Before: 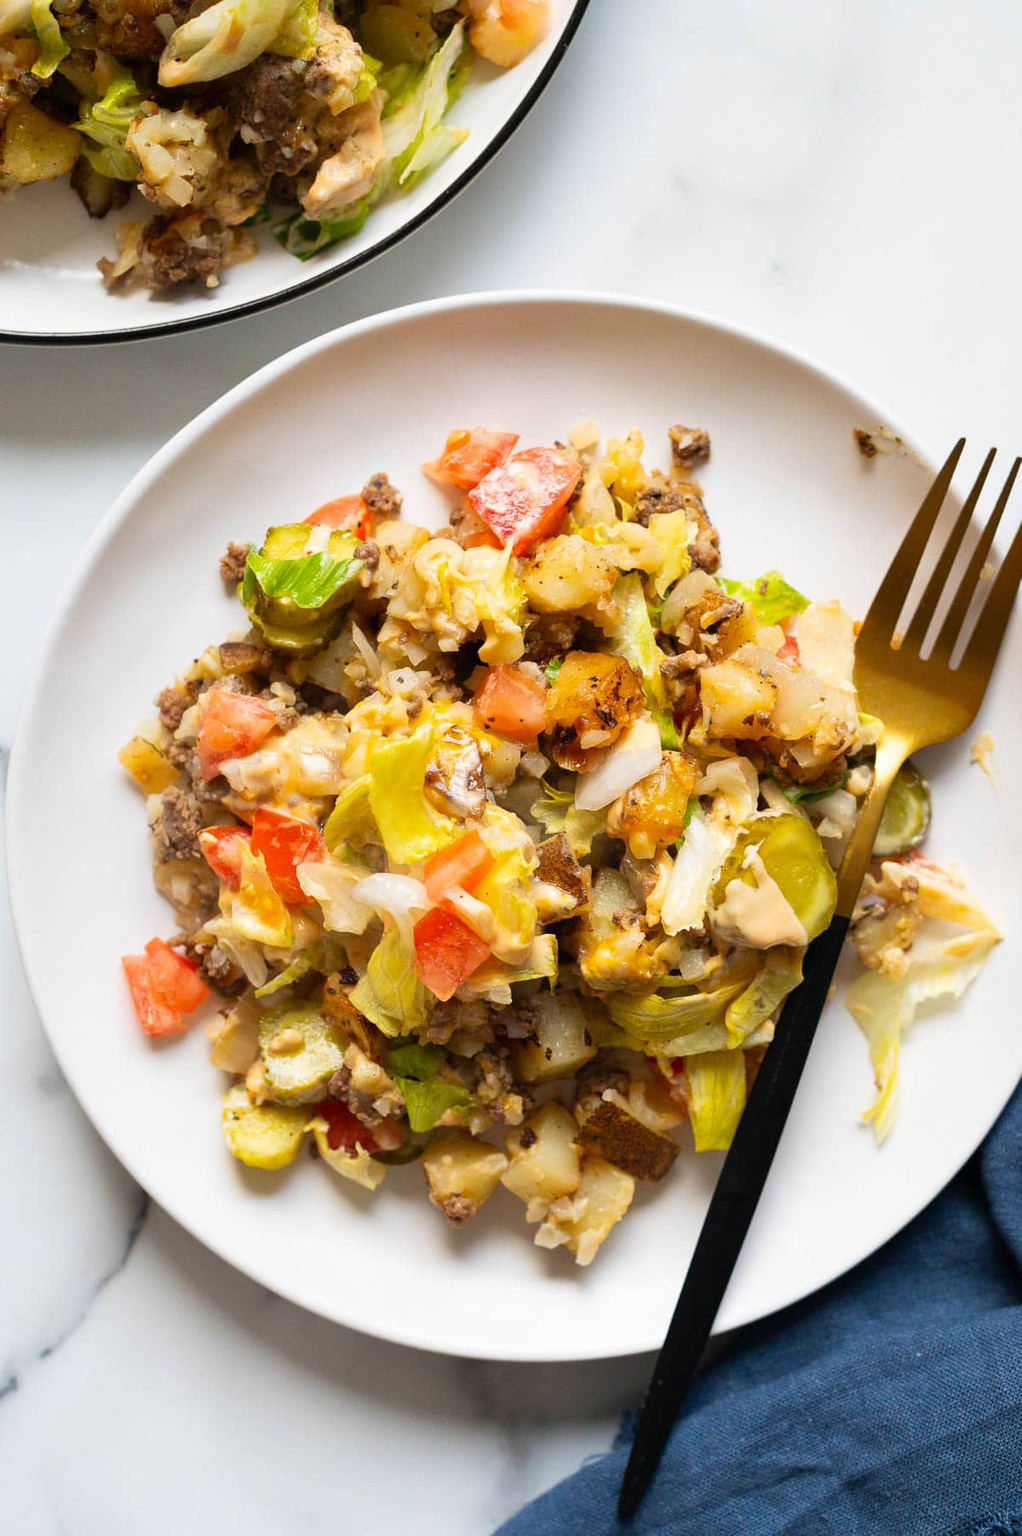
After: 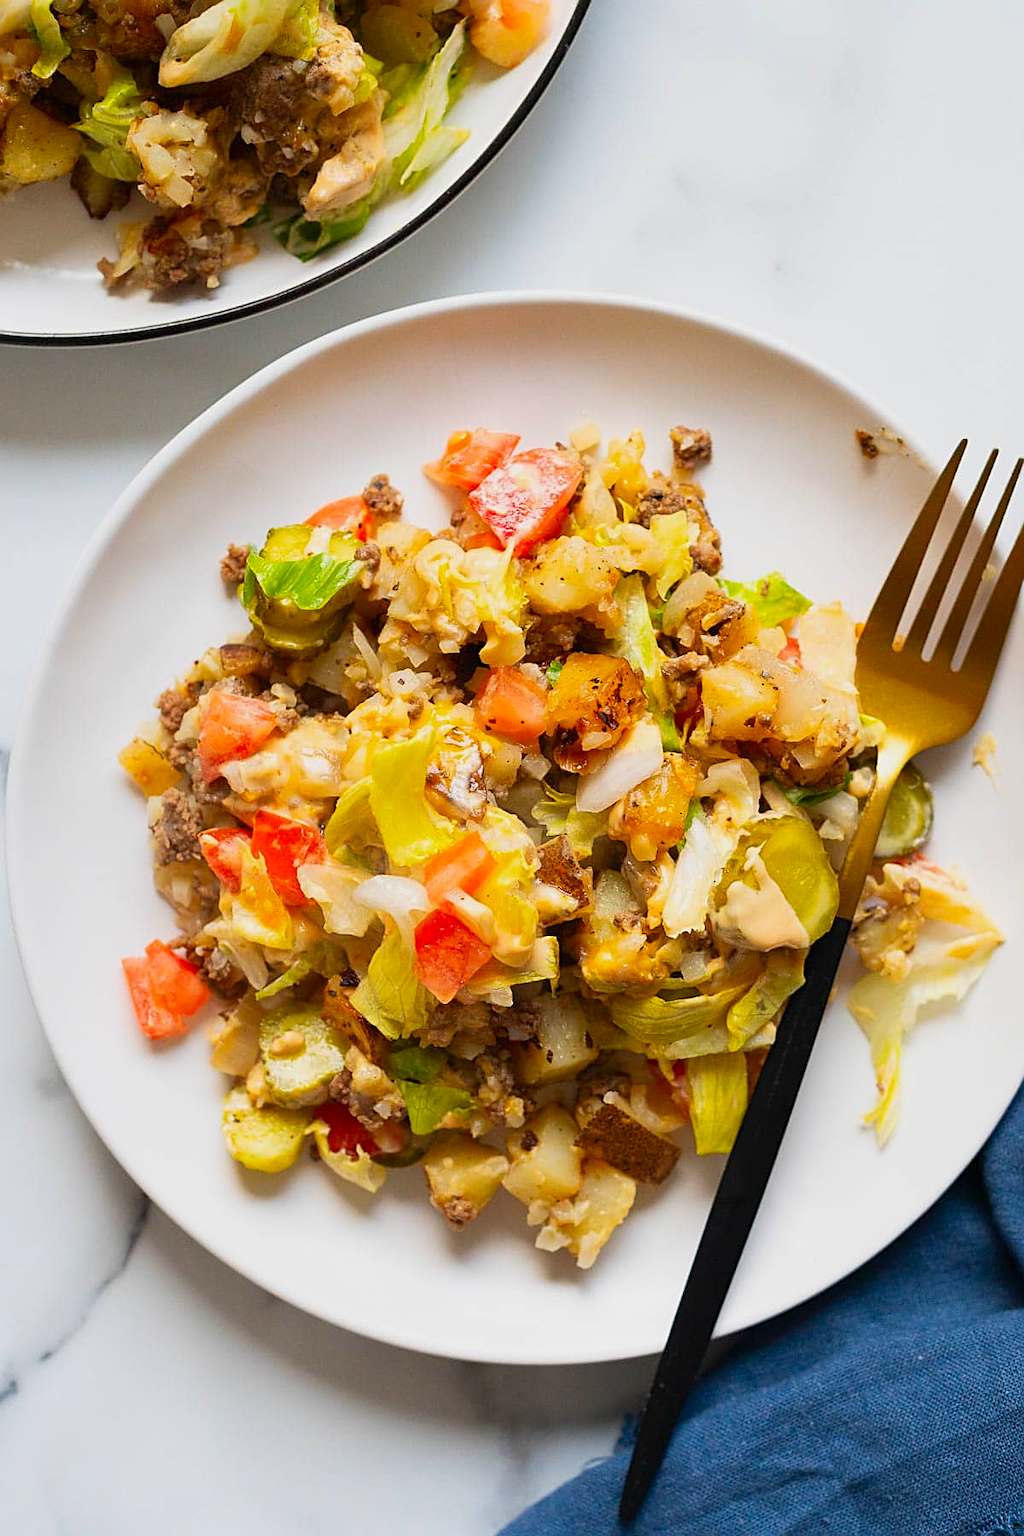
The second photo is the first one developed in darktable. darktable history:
crop: top 0.05%, bottom 0.098%
contrast brightness saturation: contrast 0.08, saturation 0.2
sharpen: on, module defaults
color balance rgb: contrast -10%
